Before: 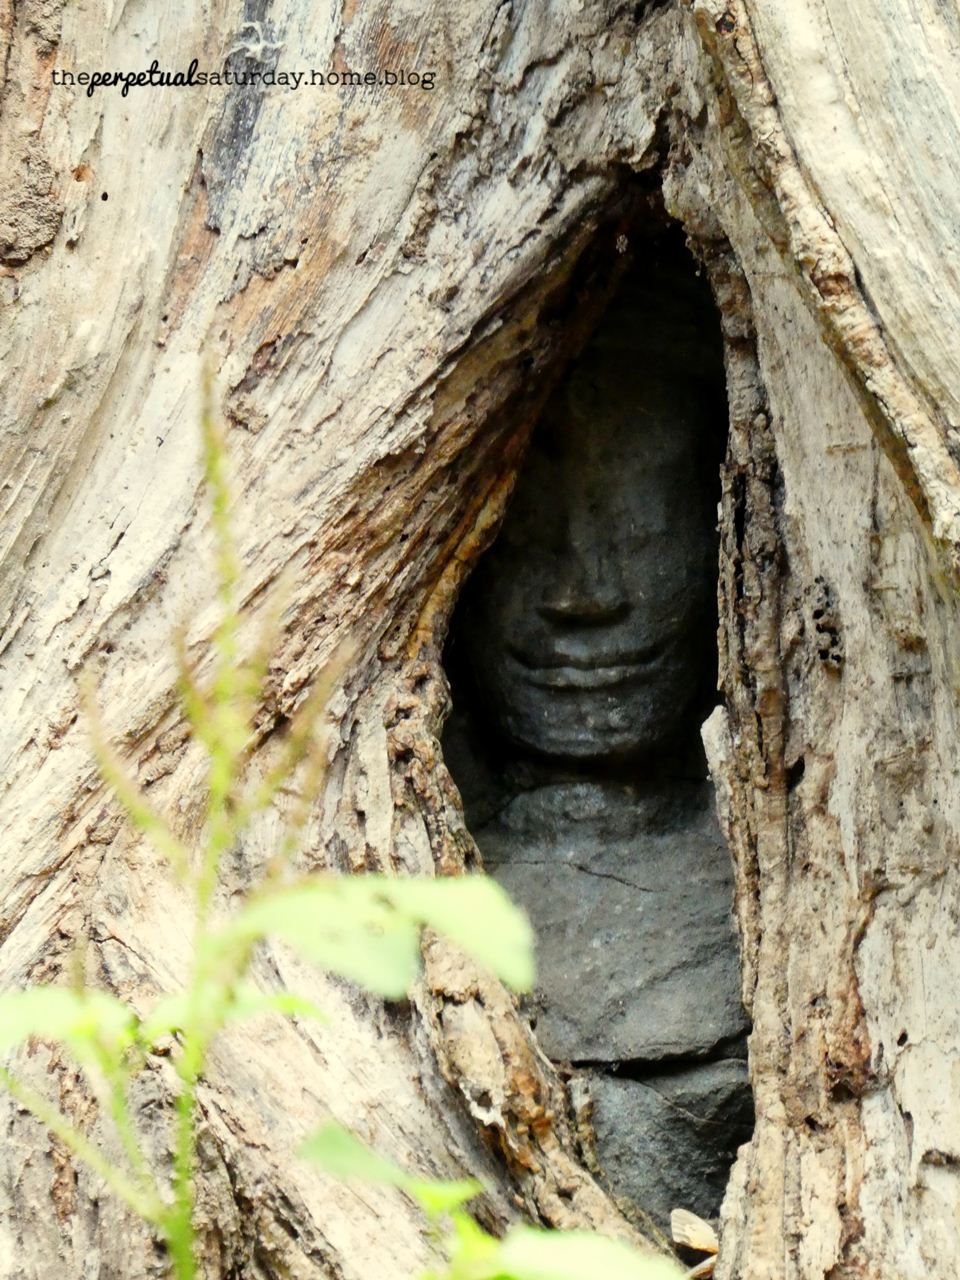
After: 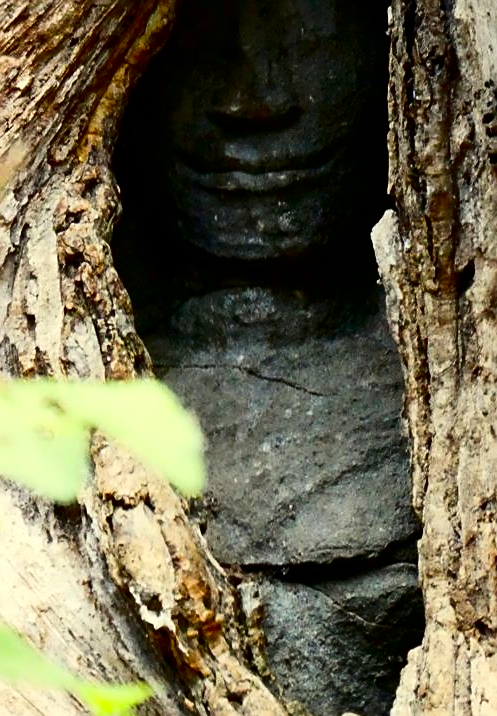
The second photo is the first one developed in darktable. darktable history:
contrast brightness saturation: contrast 0.22, brightness -0.19, saturation 0.24
crop: left 34.479%, top 38.822%, right 13.718%, bottom 5.172%
sharpen: on, module defaults
